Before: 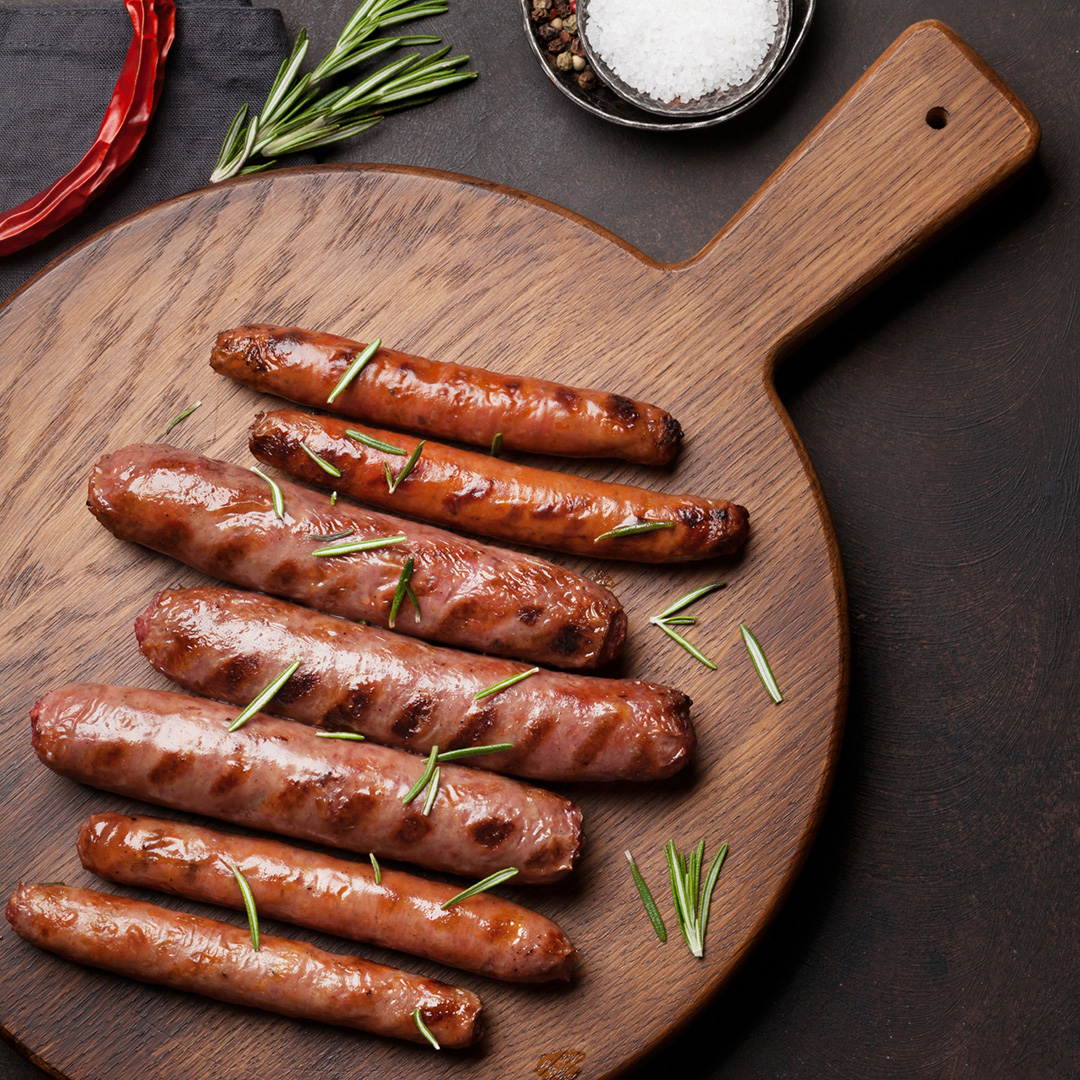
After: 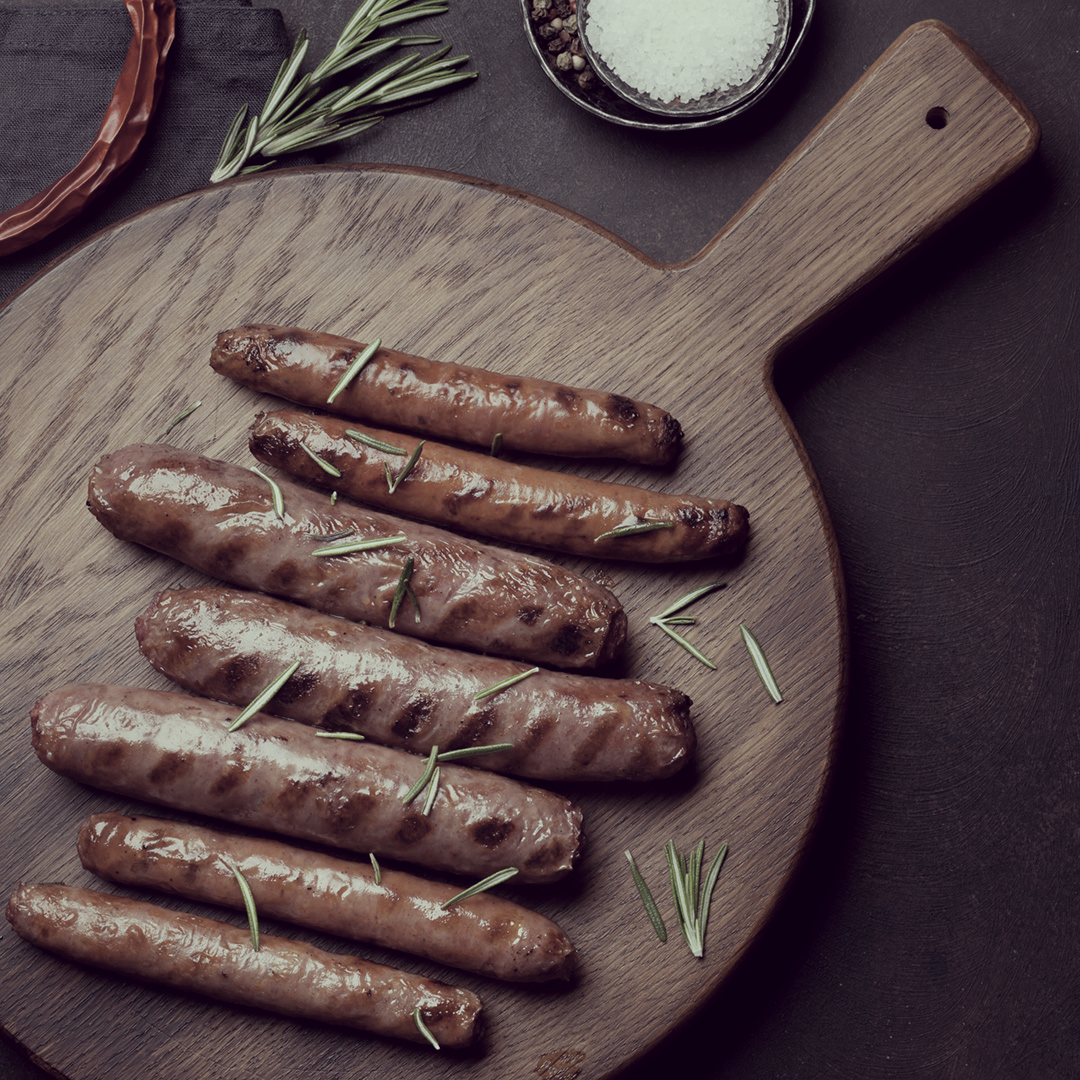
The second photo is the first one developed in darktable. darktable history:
shadows and highlights: radius 94.94, shadows -15.78, white point adjustment 0.21, highlights 32.26, compress 48.32%, soften with gaussian
exposure: exposure -0.486 EV, compensate highlight preservation false
color correction: highlights a* -20.58, highlights b* 20.2, shadows a* 19.56, shadows b* -20.19, saturation 0.413
